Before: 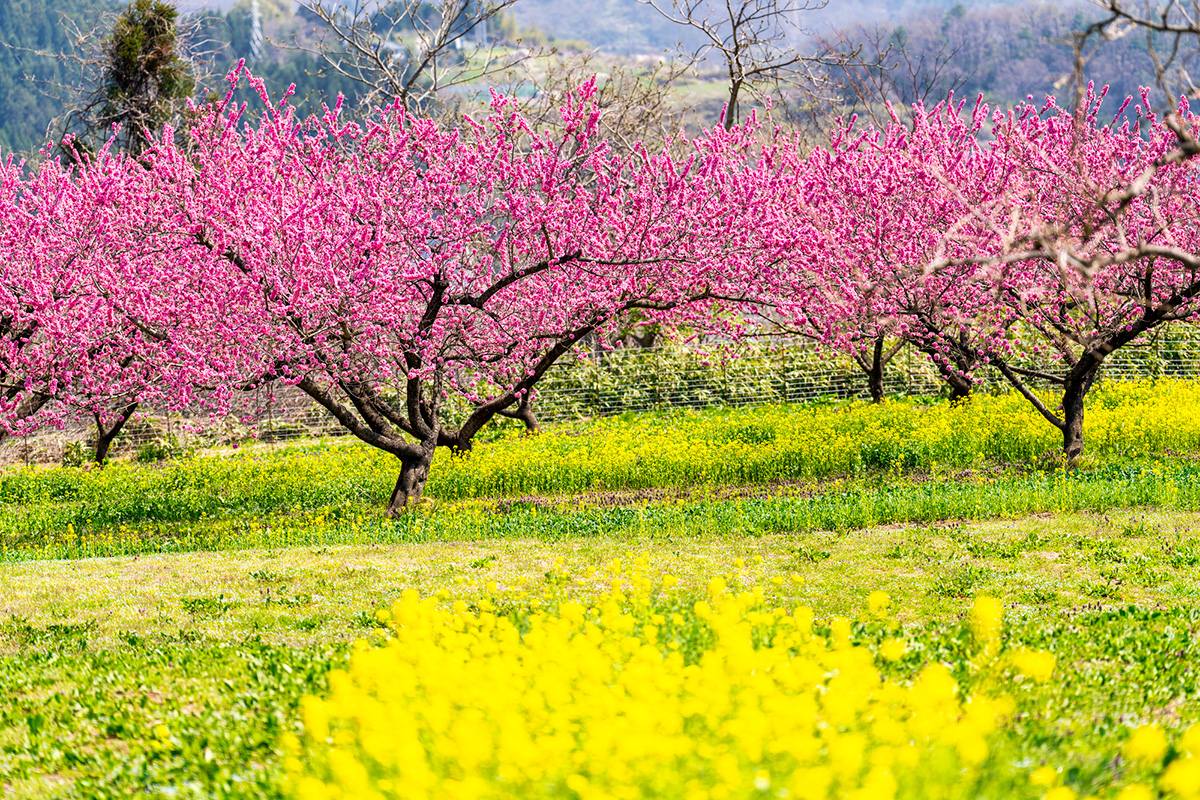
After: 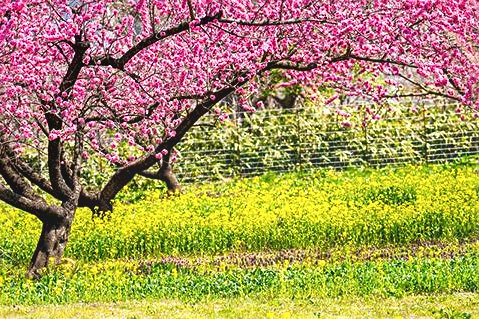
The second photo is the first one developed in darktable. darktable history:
vibrance: vibrance 0%
sharpen: amount 0.2
crop: left 30%, top 30%, right 30%, bottom 30%
local contrast: mode bilateral grid, contrast 20, coarseness 50, detail 179%, midtone range 0.2
bloom: size 13.65%, threshold 98.39%, strength 4.82%
